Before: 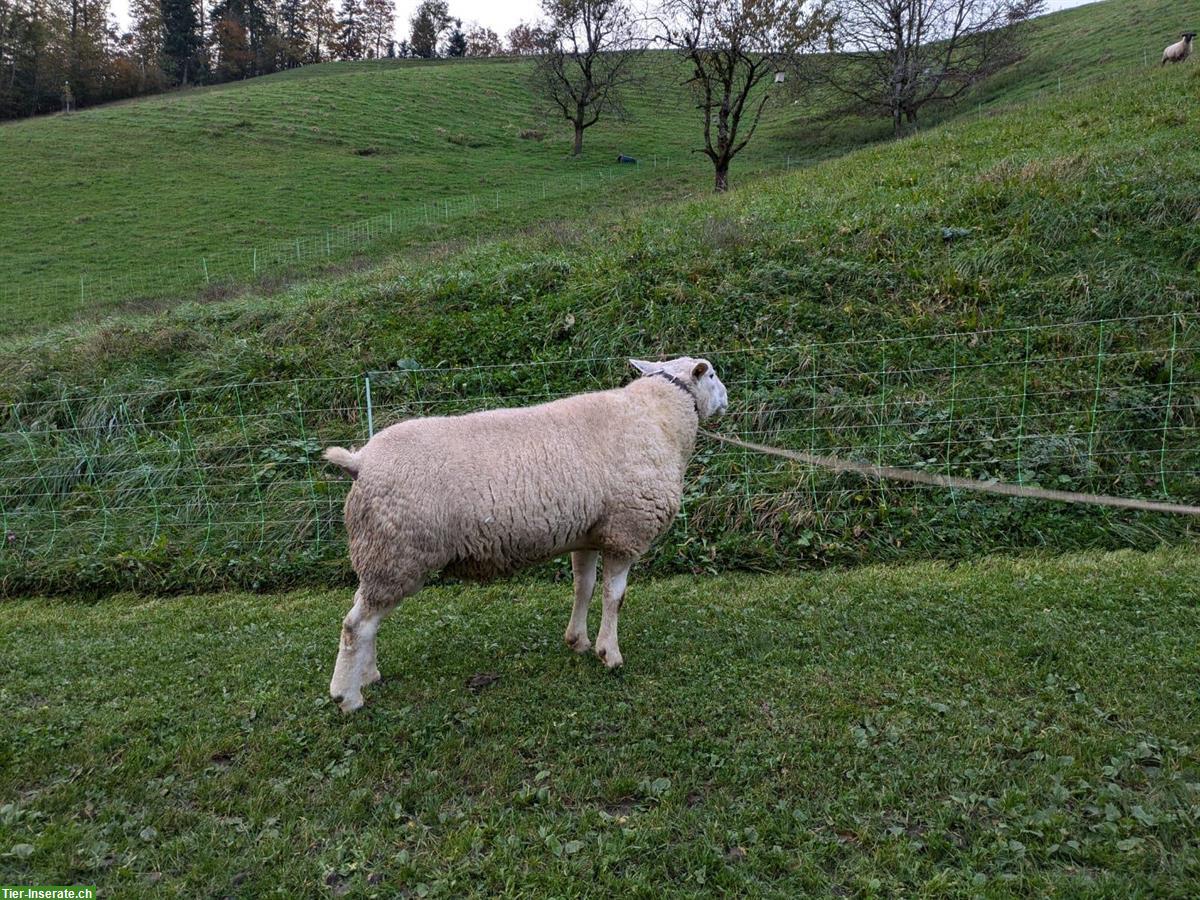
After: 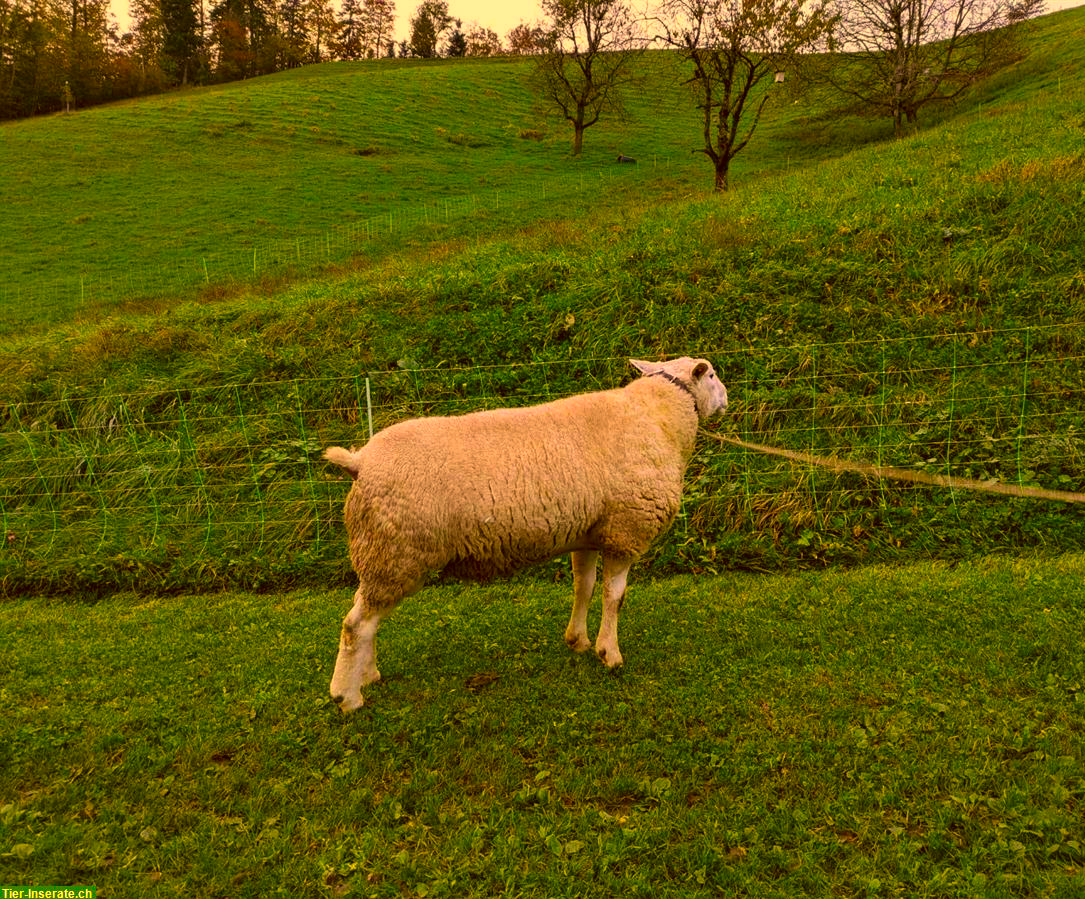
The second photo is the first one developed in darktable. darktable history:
crop: right 9.521%, bottom 0.04%
color correction: highlights a* 11.16, highlights b* 29.98, shadows a* 2.65, shadows b* 18.23, saturation 1.74
tone equalizer: edges refinement/feathering 500, mask exposure compensation -1.57 EV, preserve details no
